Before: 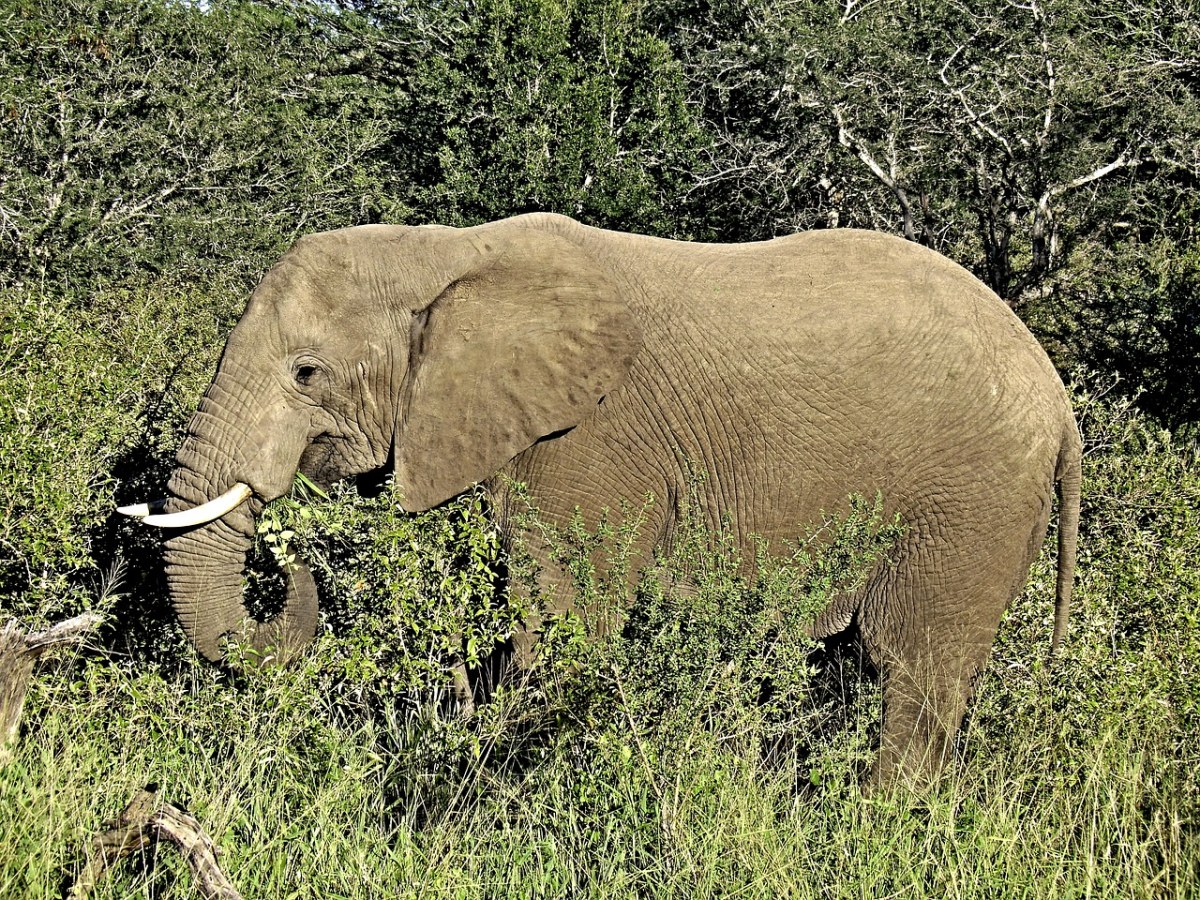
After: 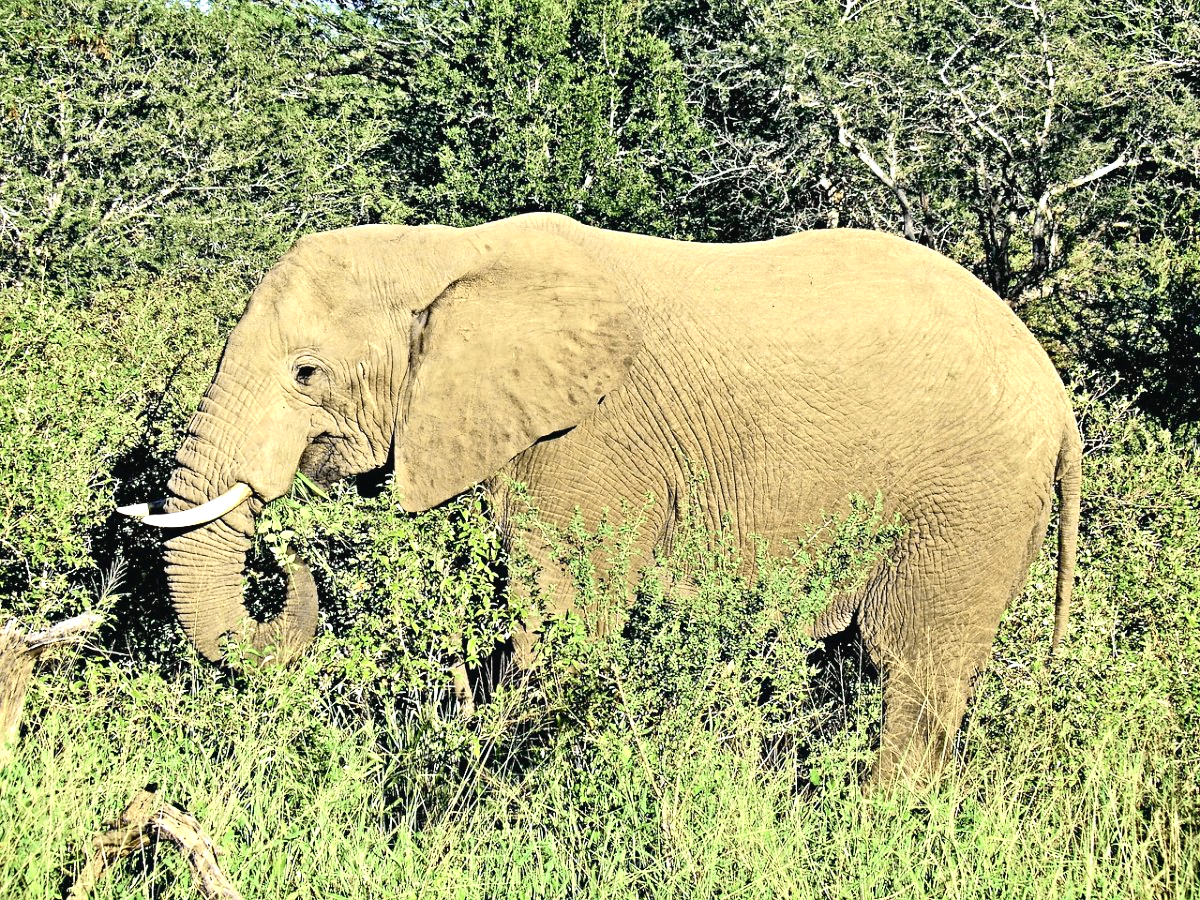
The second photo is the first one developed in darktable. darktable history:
tone curve: curves: ch0 [(0, 0.022) (0.114, 0.096) (0.282, 0.299) (0.456, 0.51) (0.613, 0.693) (0.786, 0.843) (0.999, 0.949)]; ch1 [(0, 0) (0.384, 0.365) (0.463, 0.447) (0.486, 0.474) (0.503, 0.5) (0.535, 0.522) (0.555, 0.546) (0.593, 0.599) (0.755, 0.793) (1, 1)]; ch2 [(0, 0) (0.369, 0.375) (0.449, 0.434) (0.501, 0.5) (0.528, 0.517) (0.561, 0.57) (0.612, 0.631) (0.668, 0.659) (1, 1)], color space Lab, independent channels, preserve colors none
exposure: exposure 1 EV, compensate highlight preservation false
